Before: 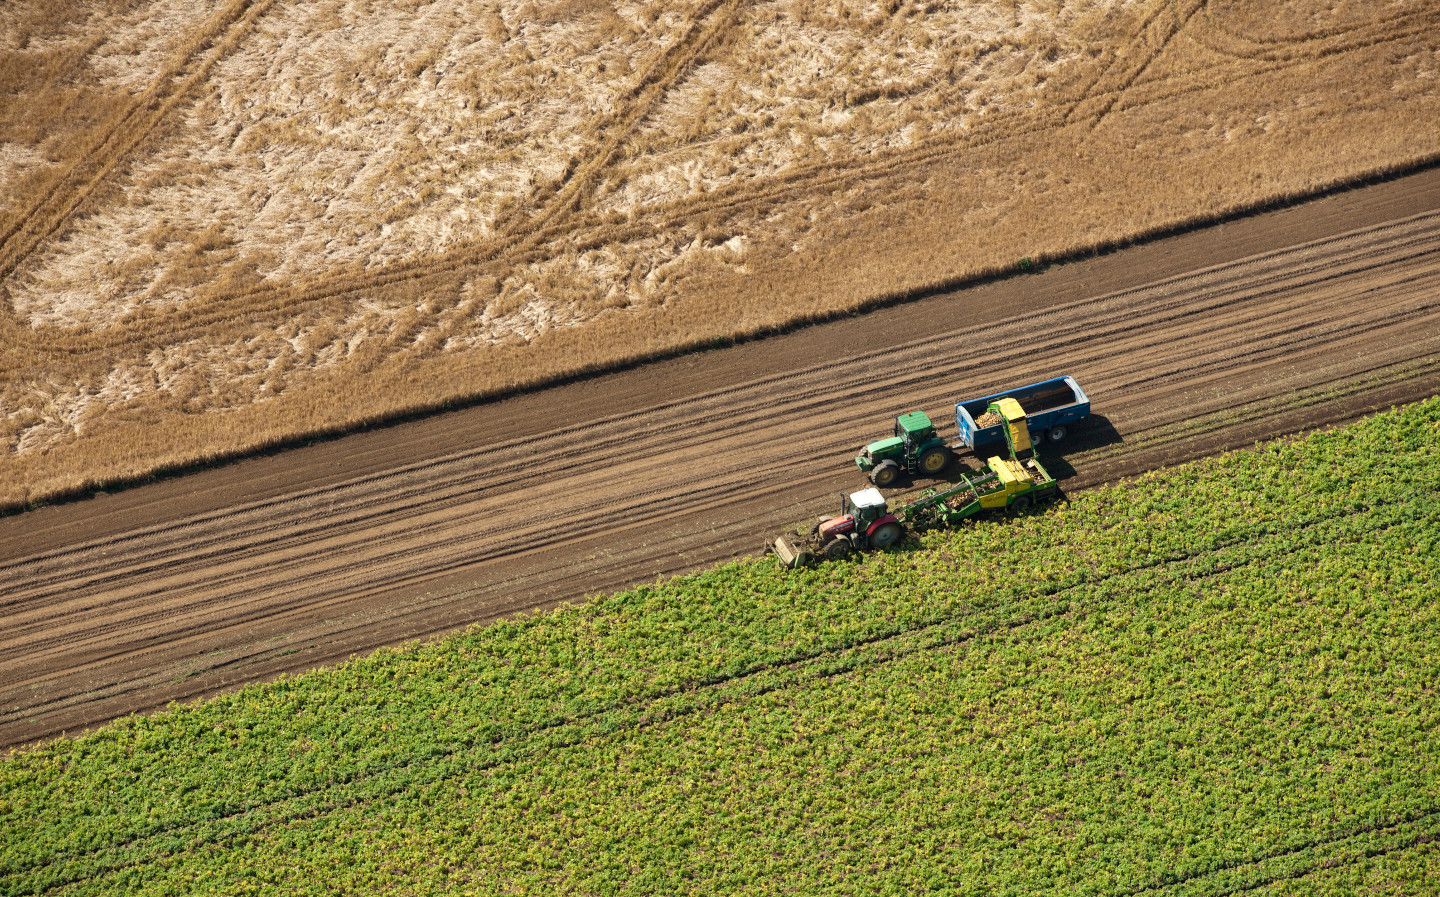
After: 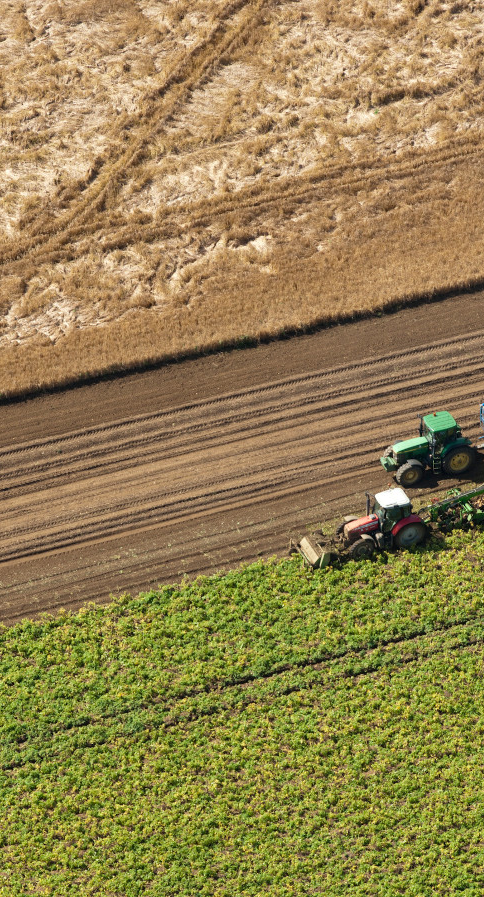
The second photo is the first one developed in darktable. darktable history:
crop: left 33.038%, right 33.323%
